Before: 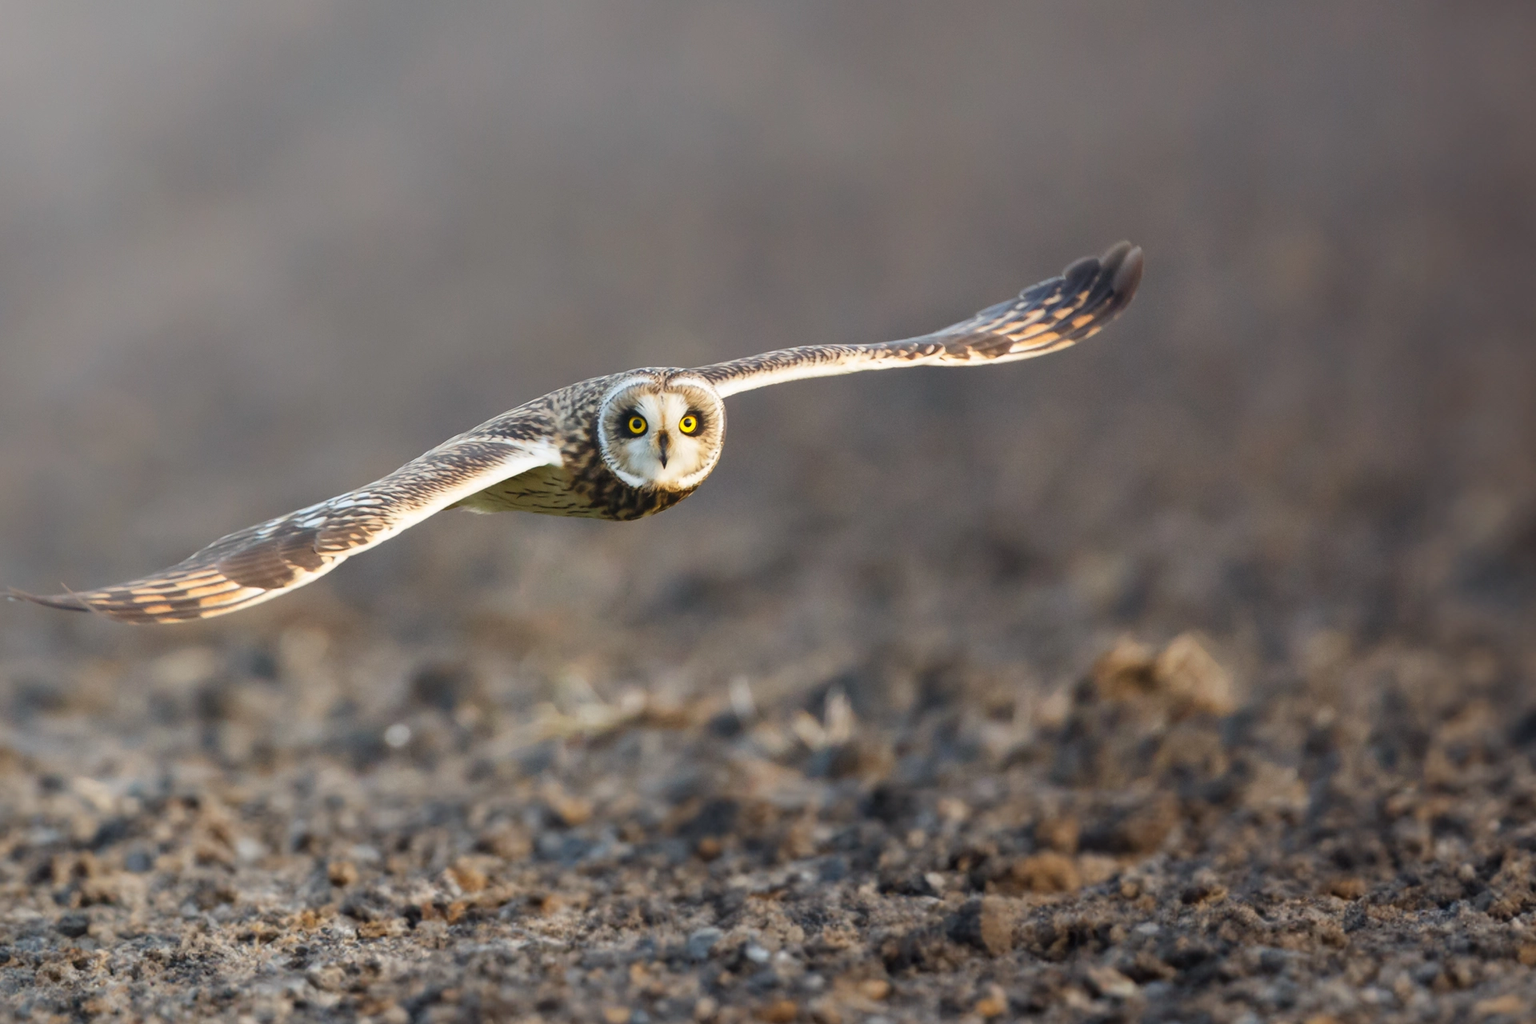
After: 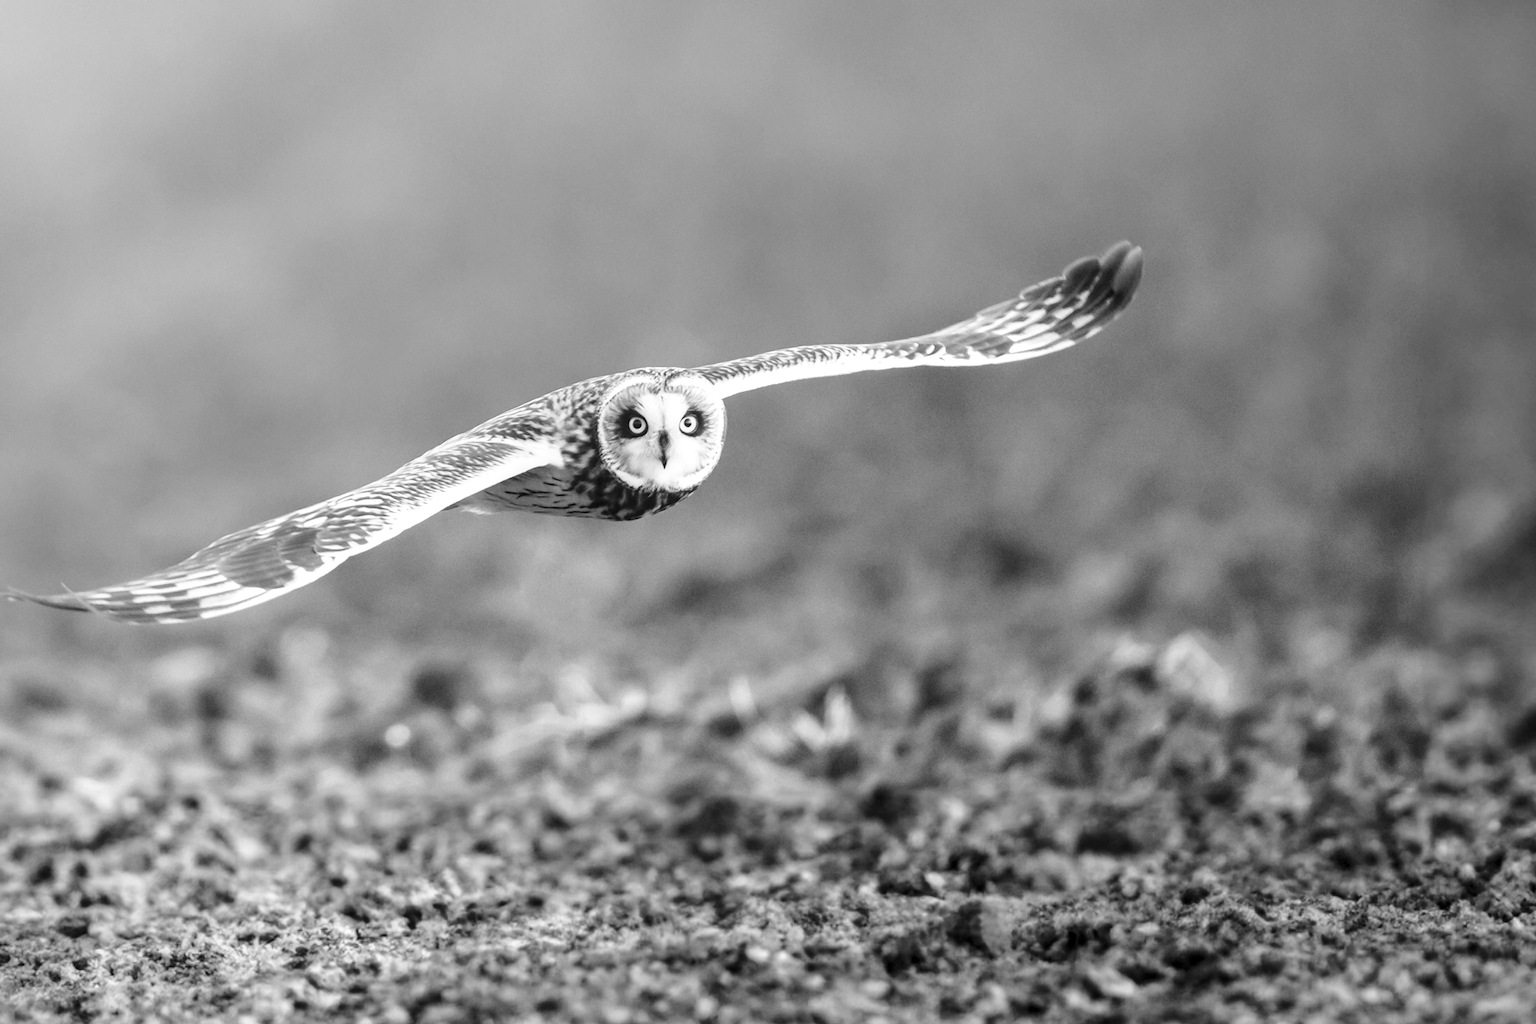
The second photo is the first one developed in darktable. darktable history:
monochrome: size 1
base curve: curves: ch0 [(0, 0) (0.028, 0.03) (0.121, 0.232) (0.46, 0.748) (0.859, 0.968) (1, 1)], preserve colors none
local contrast: on, module defaults
